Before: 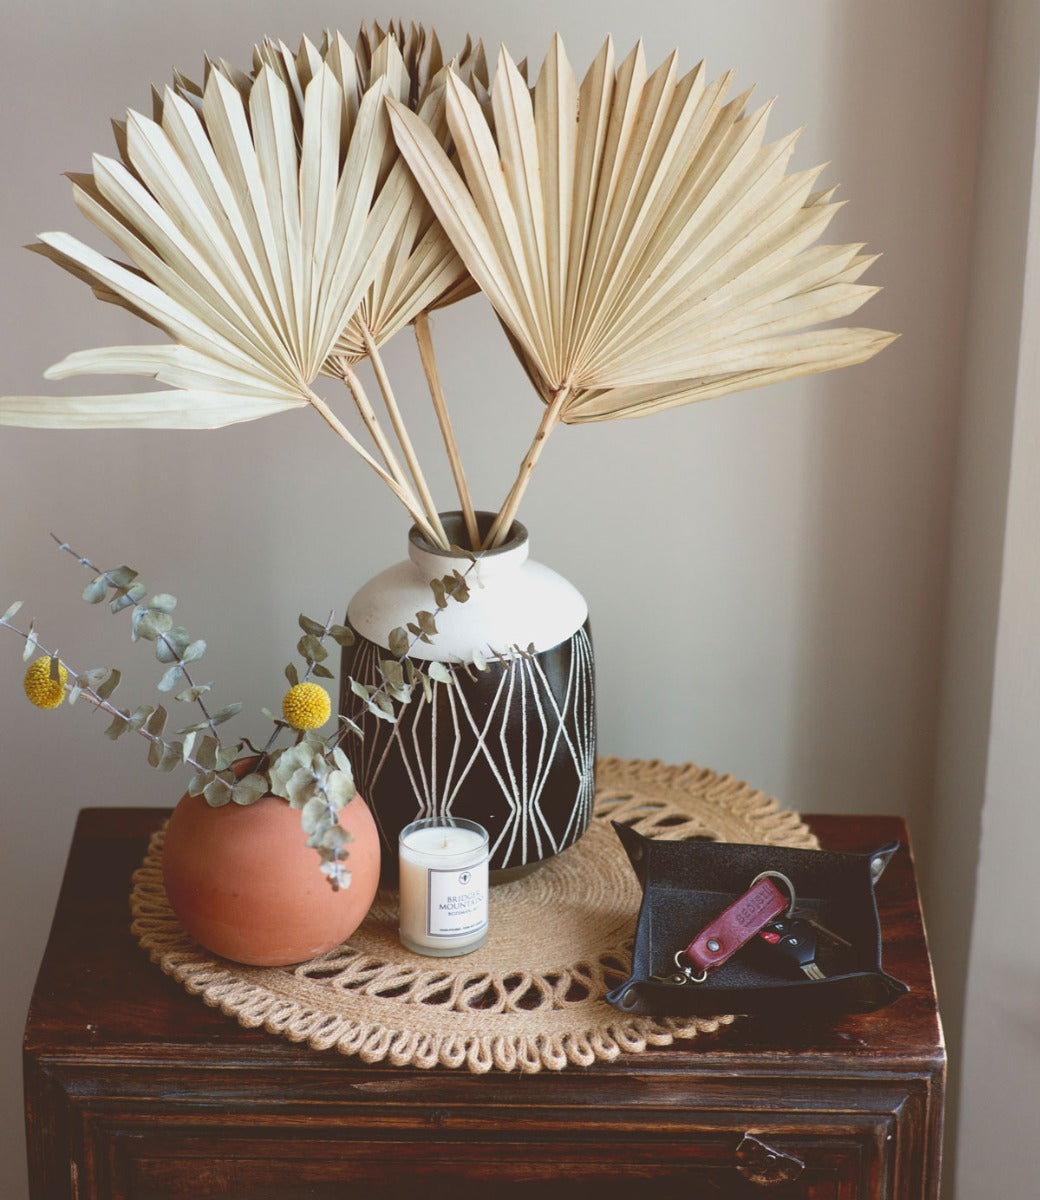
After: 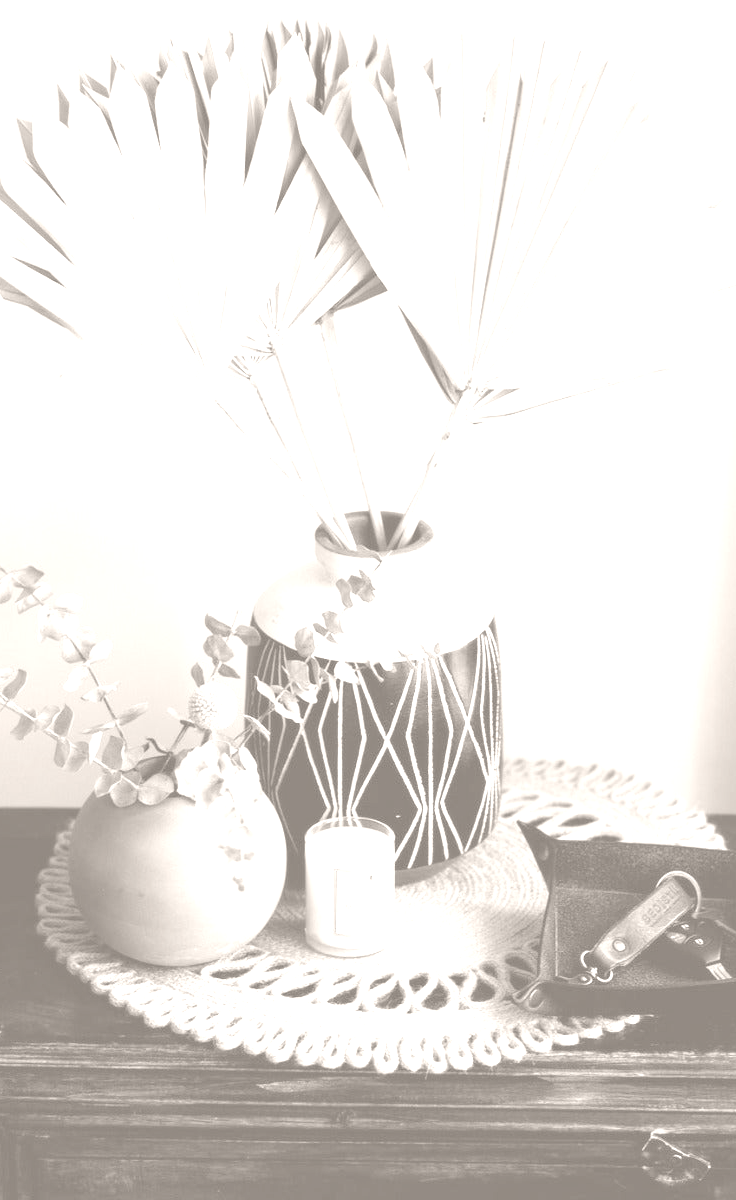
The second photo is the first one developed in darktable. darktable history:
color correction: saturation 0.57
tone equalizer: on, module defaults
contrast brightness saturation: contrast 0.14, brightness 0.21
colorize: hue 34.49°, saturation 35.33%, source mix 100%, lightness 55%, version 1
soften: size 10%, saturation 50%, brightness 0.2 EV, mix 10%
crop and rotate: left 9.061%, right 20.142%
exposure: compensate highlight preservation false
